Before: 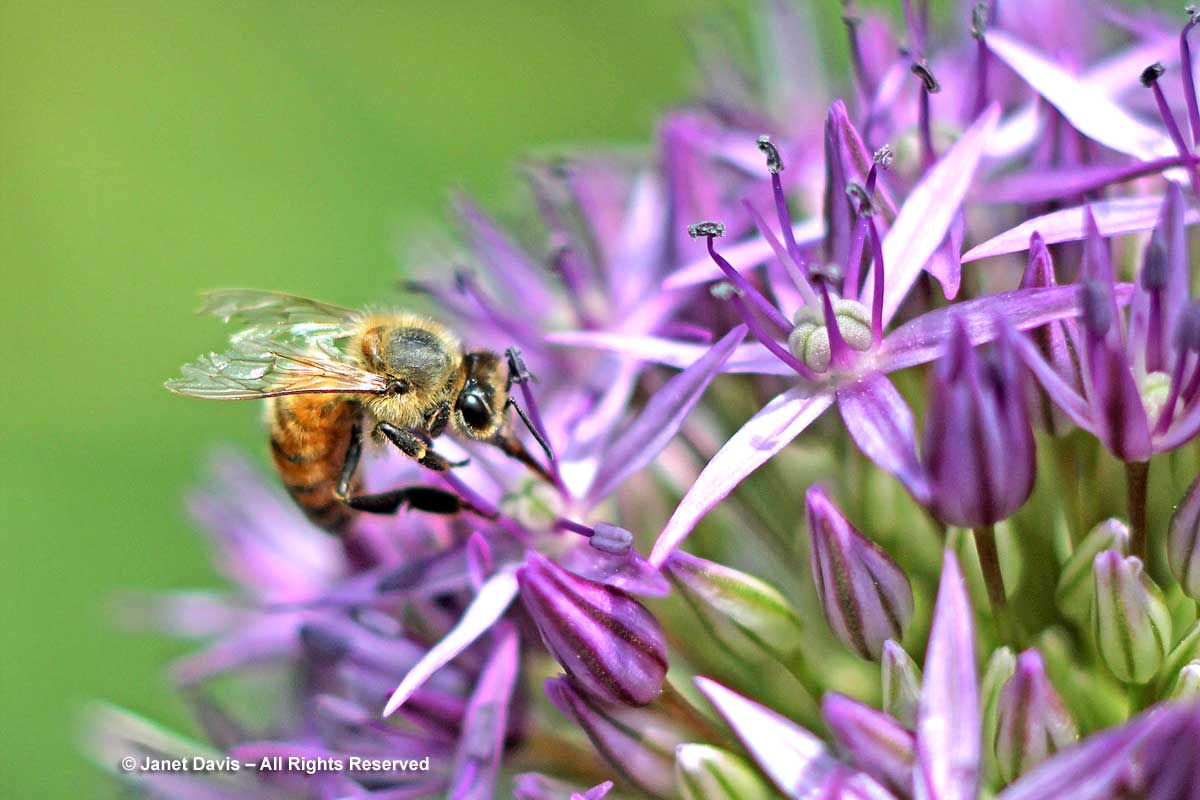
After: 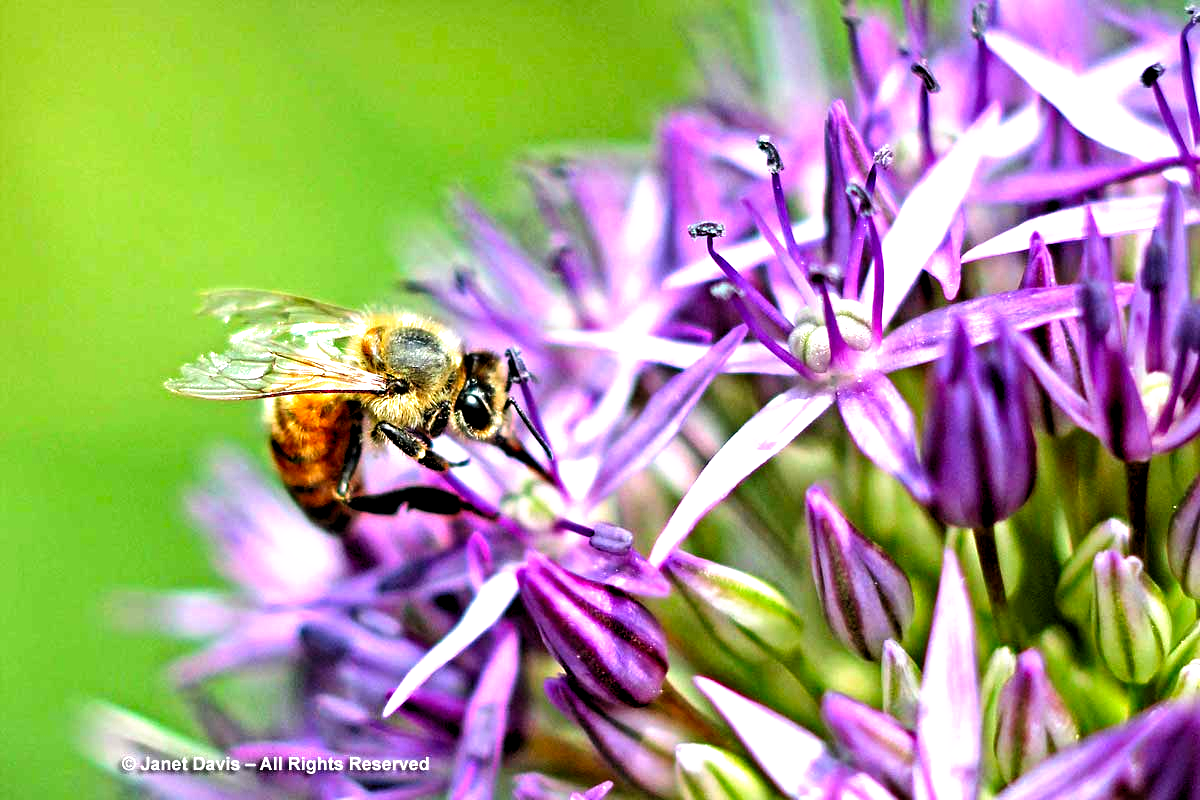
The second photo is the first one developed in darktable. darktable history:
levels: levels [0.018, 0.493, 1]
filmic rgb: black relative exposure -8.2 EV, white relative exposure 2.2 EV, threshold 3 EV, hardness 7.11, latitude 85.74%, contrast 1.696, highlights saturation mix -4%, shadows ↔ highlights balance -2.69%, preserve chrominance no, color science v5 (2021), contrast in shadows safe, contrast in highlights safe, enable highlight reconstruction true
color contrast: green-magenta contrast 0.96
